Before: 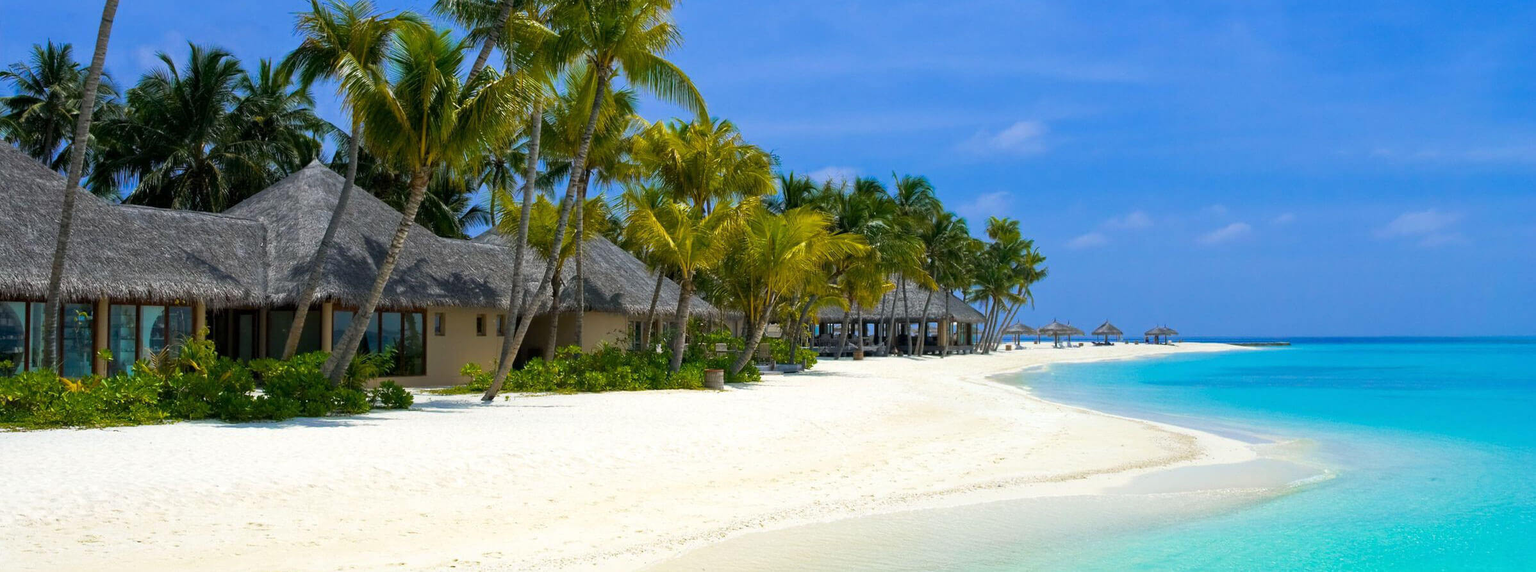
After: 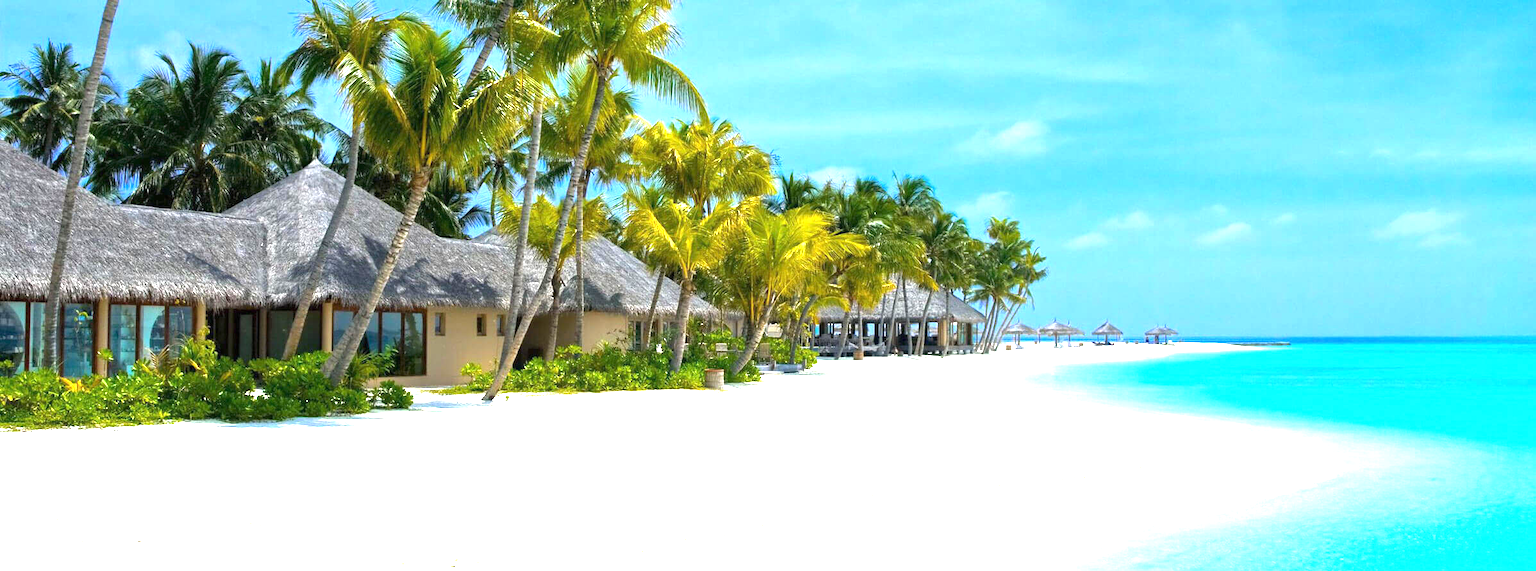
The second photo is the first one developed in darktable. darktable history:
exposure: black level correction 0, exposure 1.596 EV, compensate highlight preservation false
